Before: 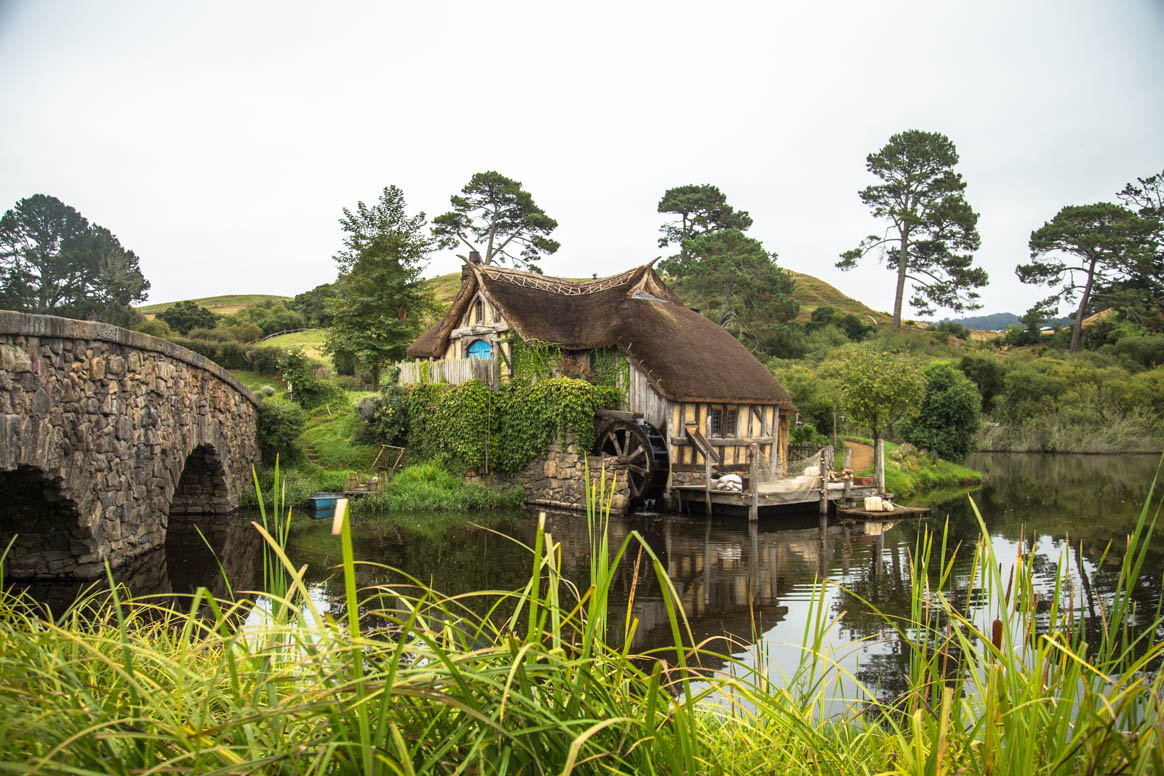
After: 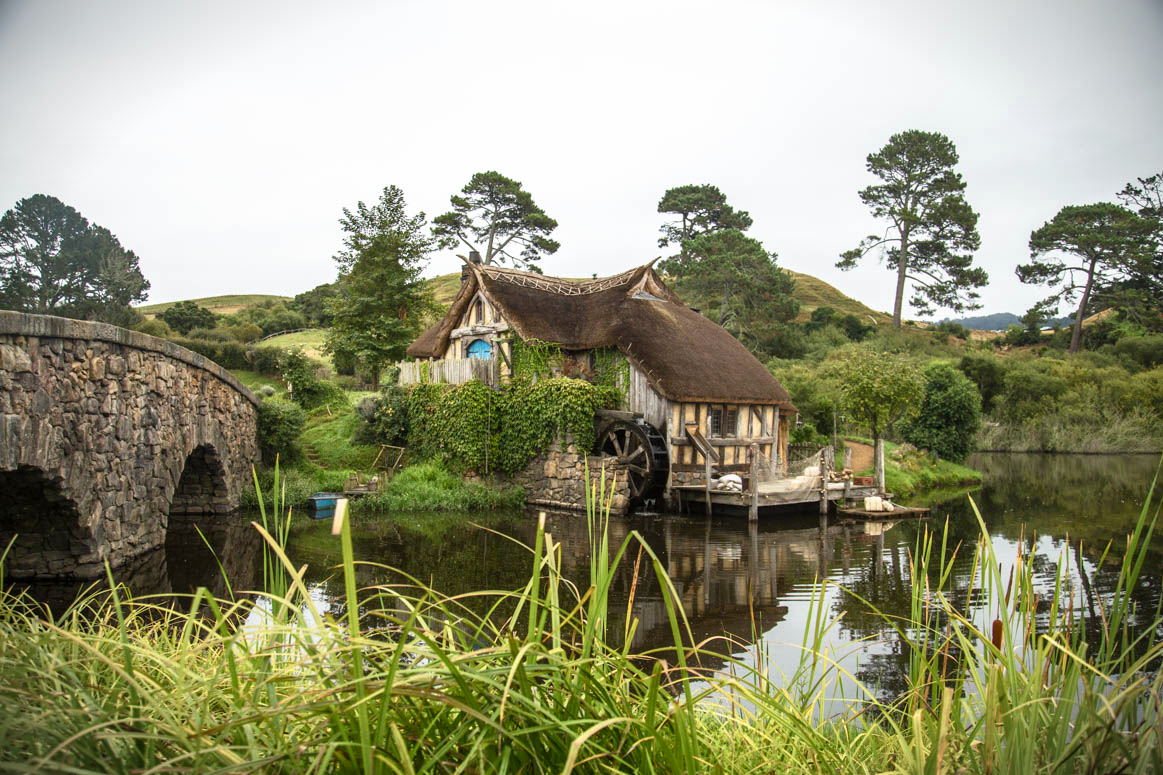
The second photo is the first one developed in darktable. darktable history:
color balance rgb: shadows lift › chroma 0.677%, shadows lift › hue 114.54°, power › hue 61.68°, global offset › hue 171.81°, perceptual saturation grading › global saturation 0.304%, perceptual saturation grading › highlights -19.898%, perceptual saturation grading › shadows 19.299%
vignetting: fall-off start 99.3%, width/height ratio 1.307
